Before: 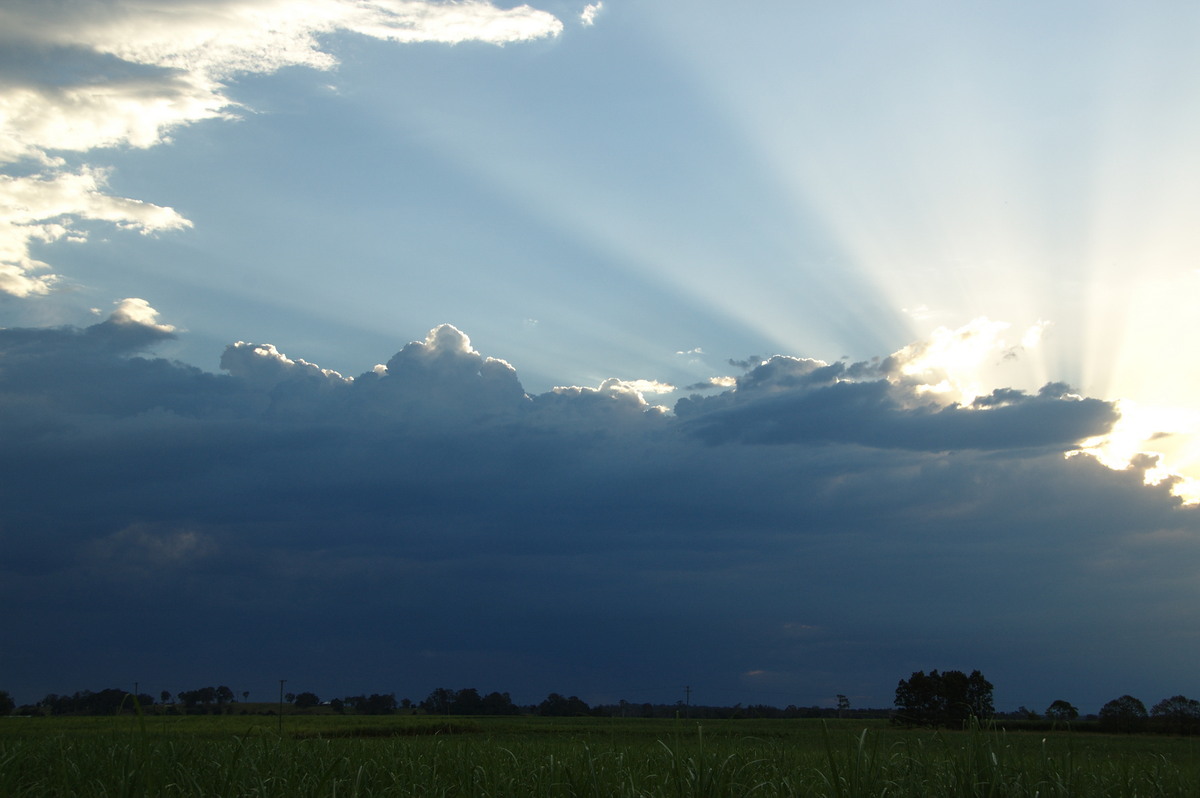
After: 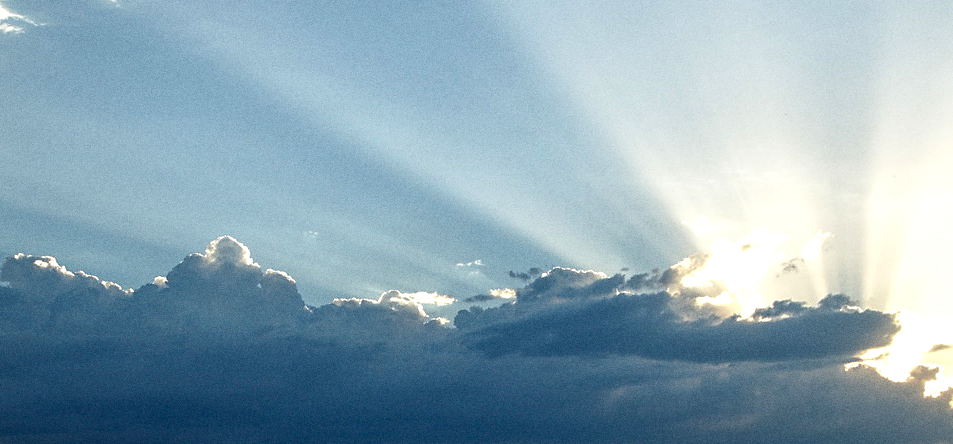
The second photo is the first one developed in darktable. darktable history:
crop: left 18.38%, top 11.092%, right 2.134%, bottom 33.217%
color balance rgb: perceptual saturation grading › global saturation 20%, global vibrance 10%
local contrast: highlights 100%, shadows 100%, detail 200%, midtone range 0.2
grain: on, module defaults
sharpen: radius 1.864, amount 0.398, threshold 1.271
